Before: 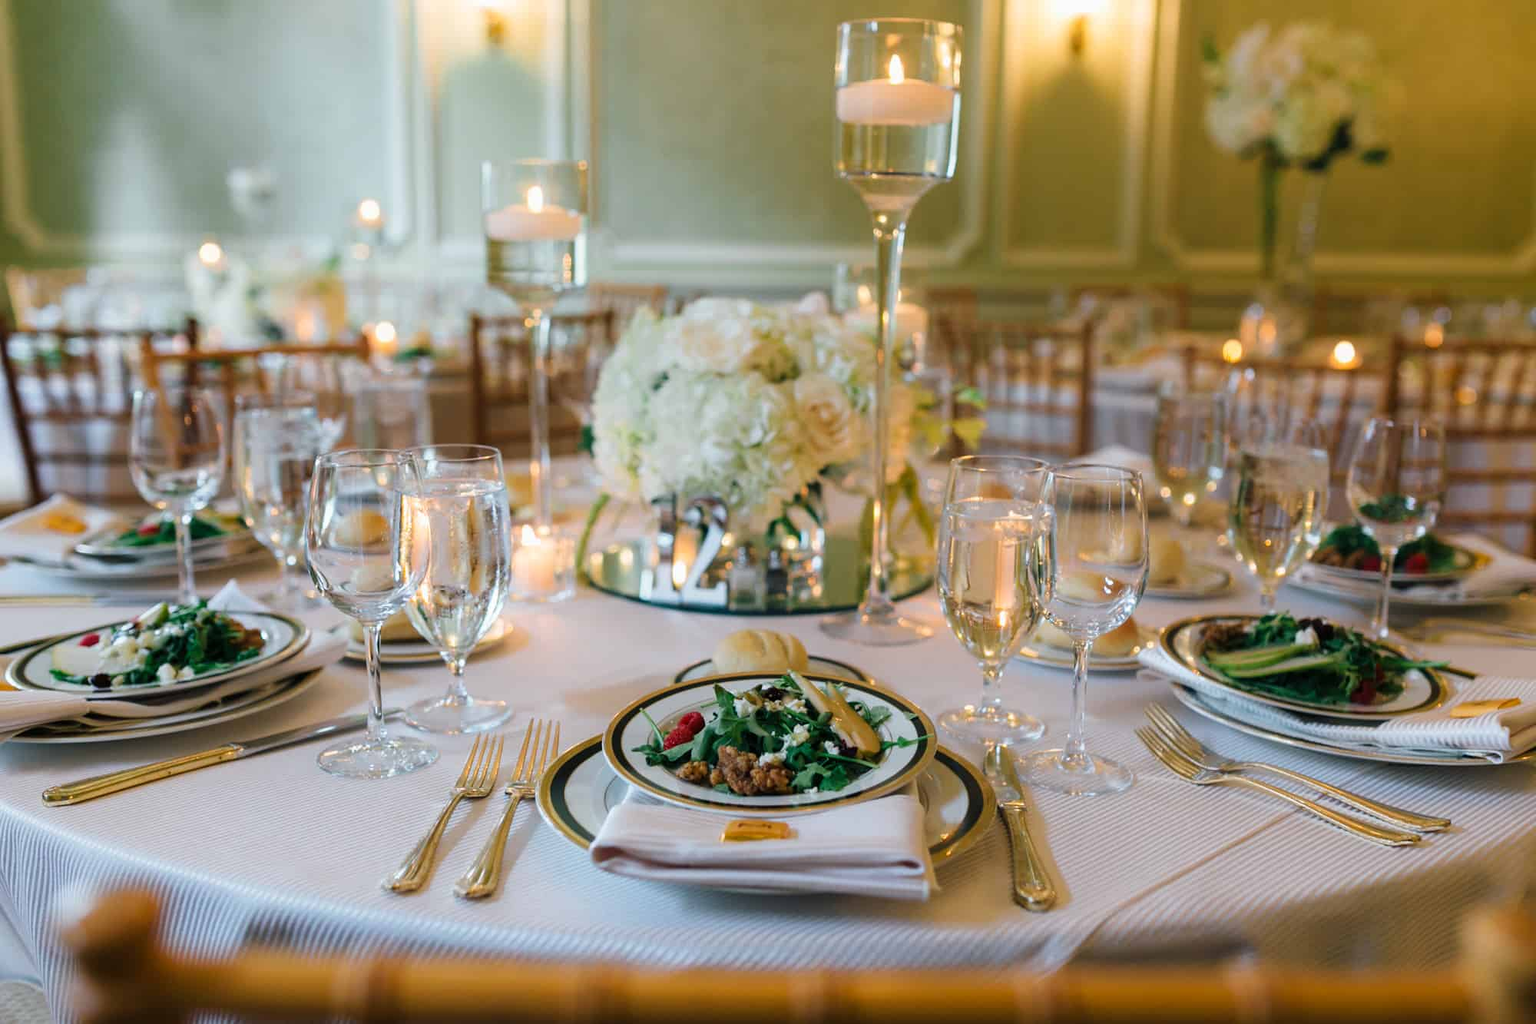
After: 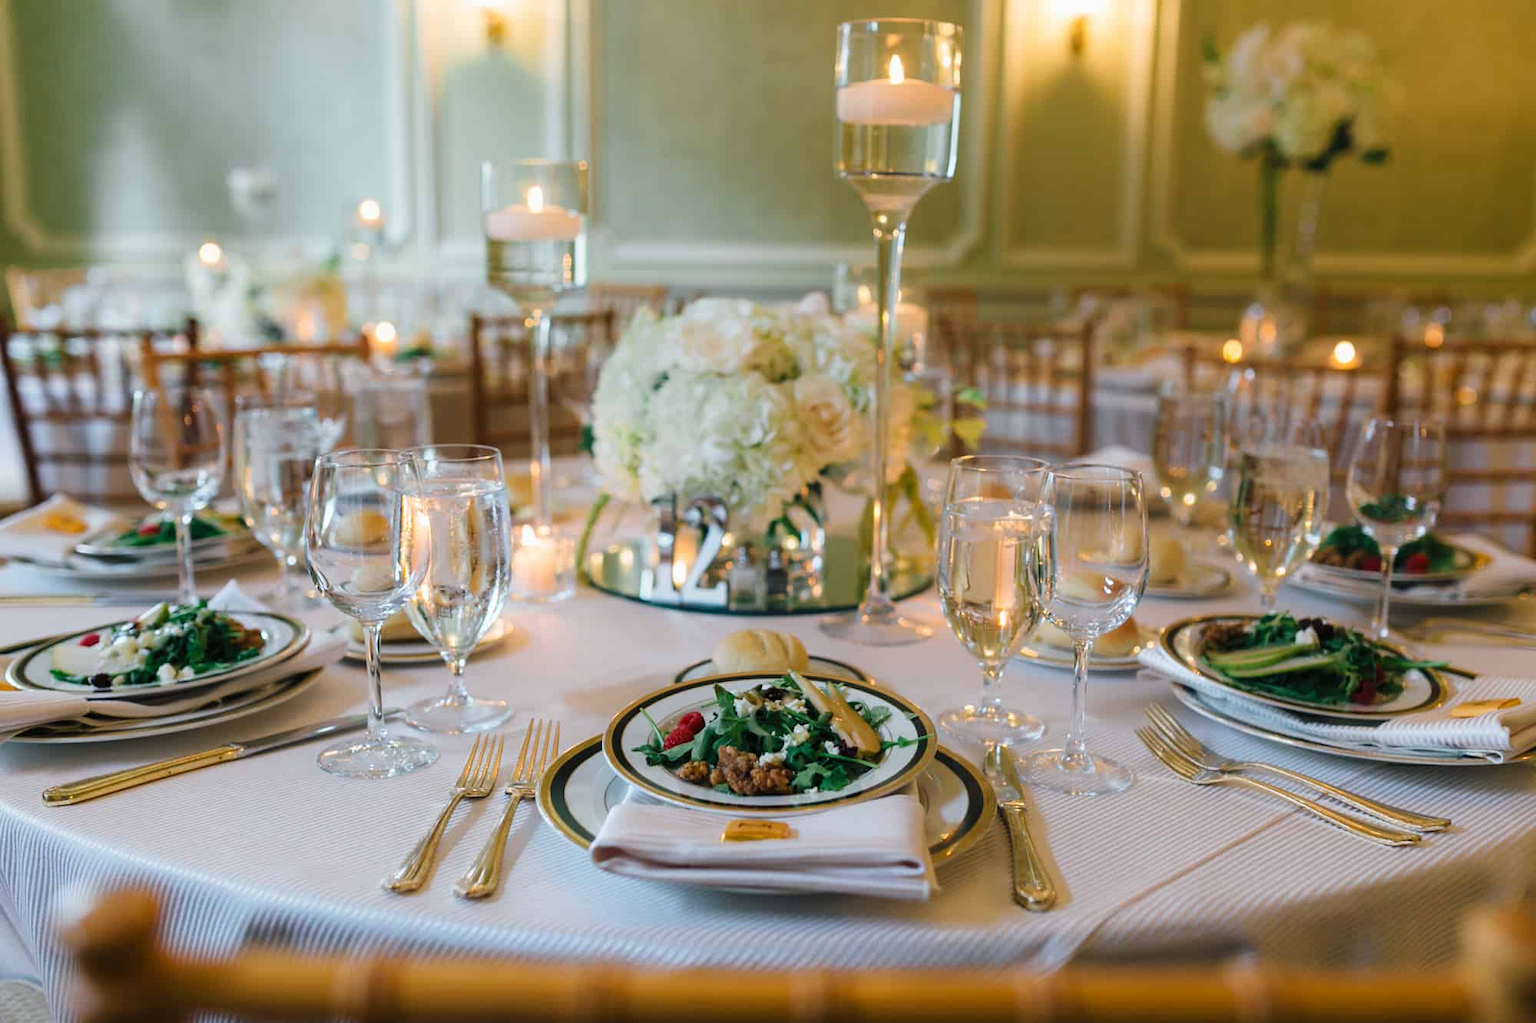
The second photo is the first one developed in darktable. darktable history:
fill light: on, module defaults
white balance: emerald 1
